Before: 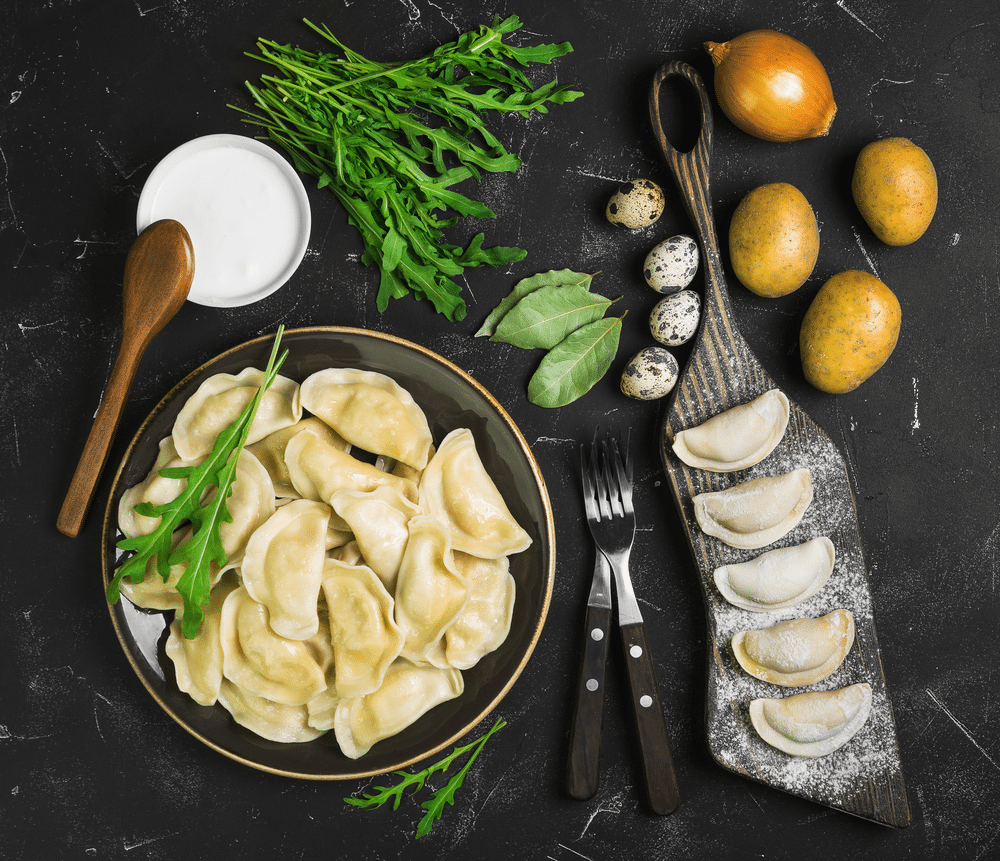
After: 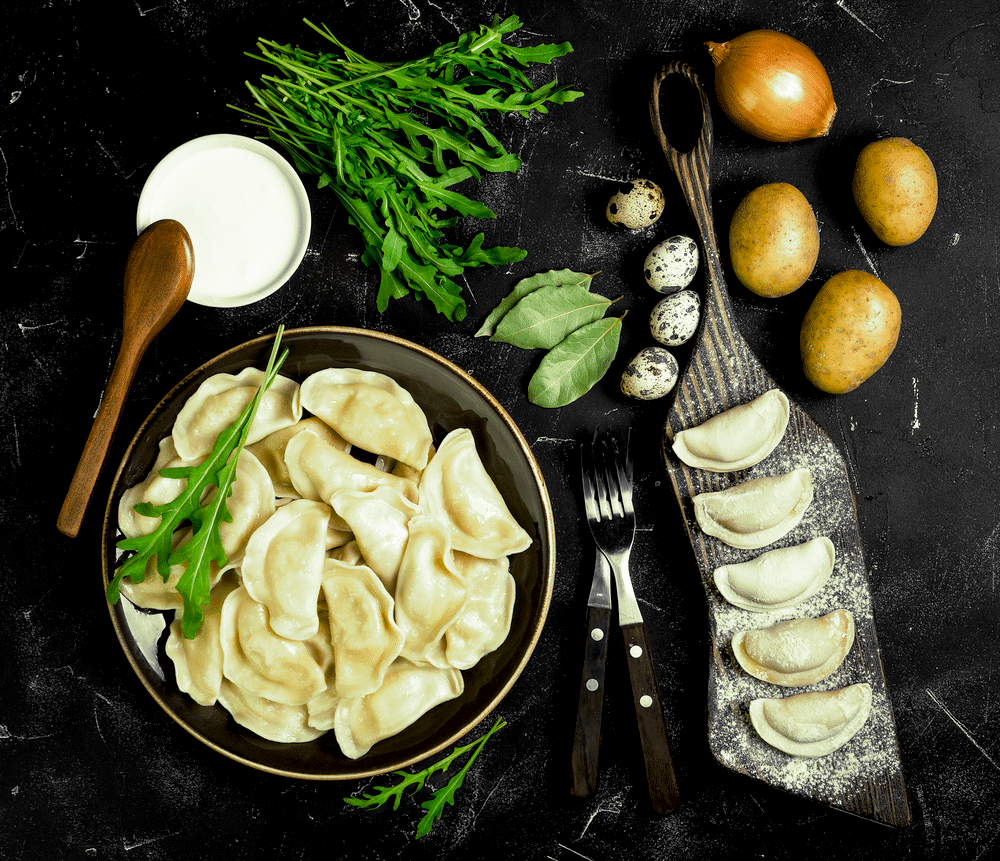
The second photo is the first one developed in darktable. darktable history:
split-toning: shadows › hue 290.82°, shadows › saturation 0.34, highlights › saturation 0.38, balance 0, compress 50%
base curve: curves: ch0 [(0.017, 0) (0.425, 0.441) (0.844, 0.933) (1, 1)], preserve colors none
